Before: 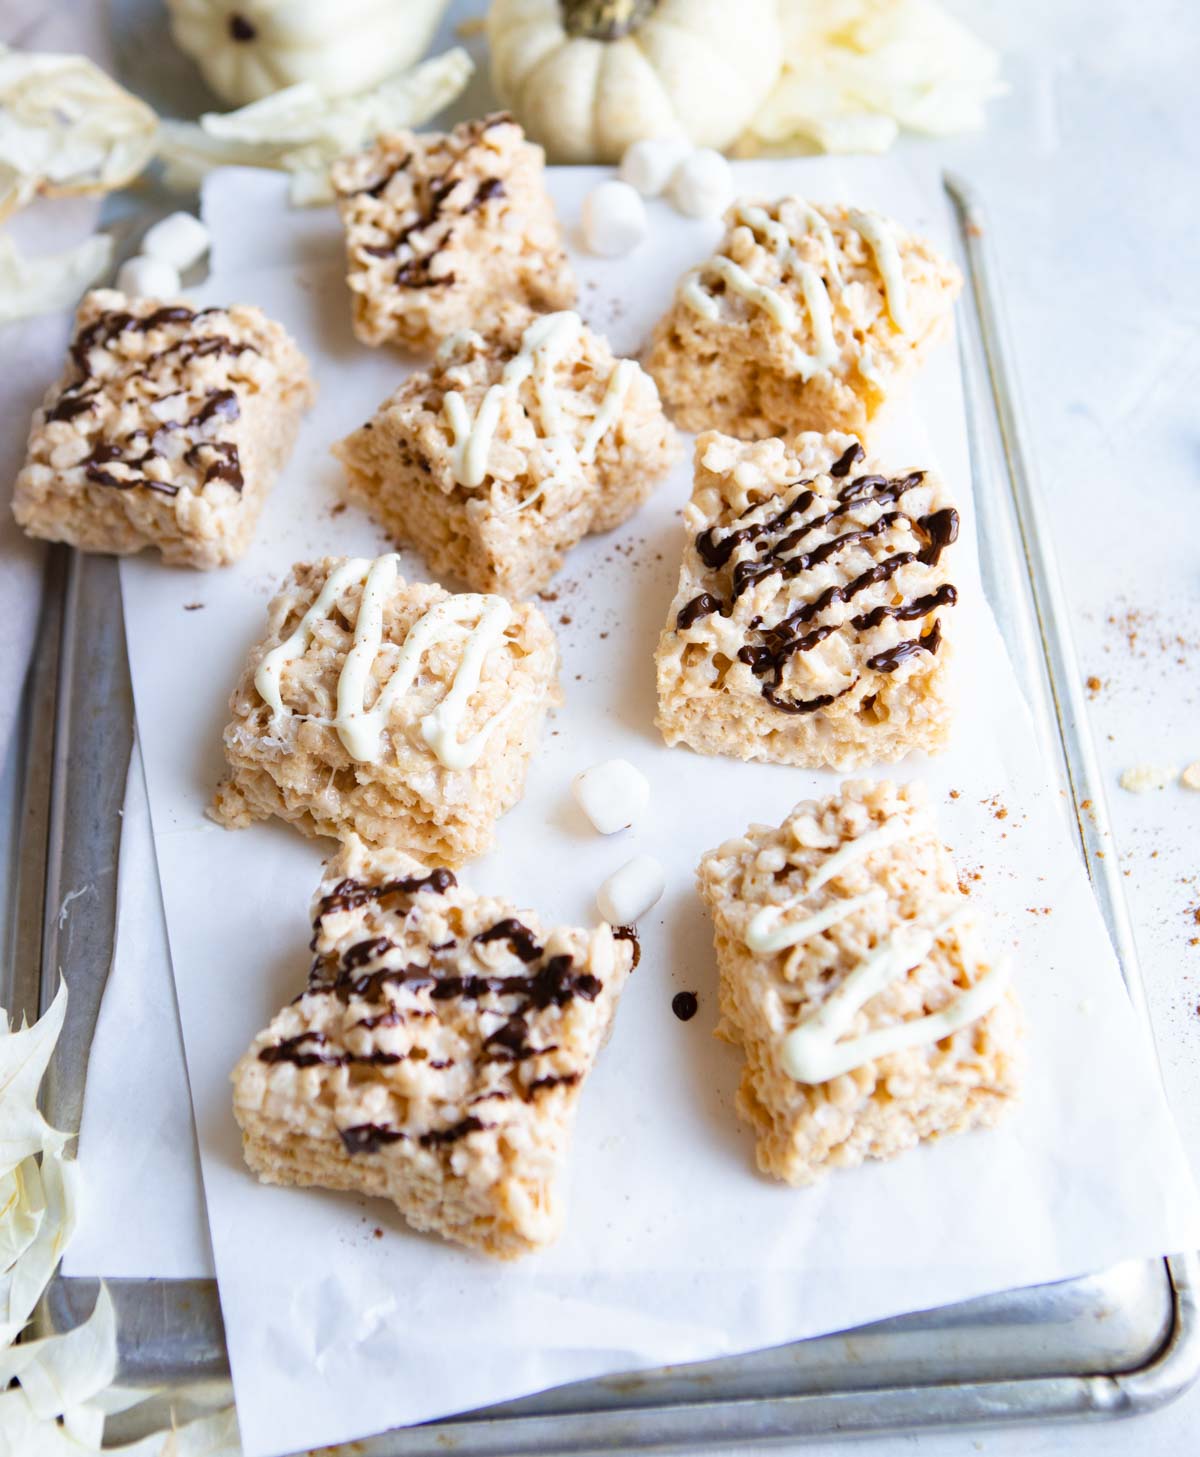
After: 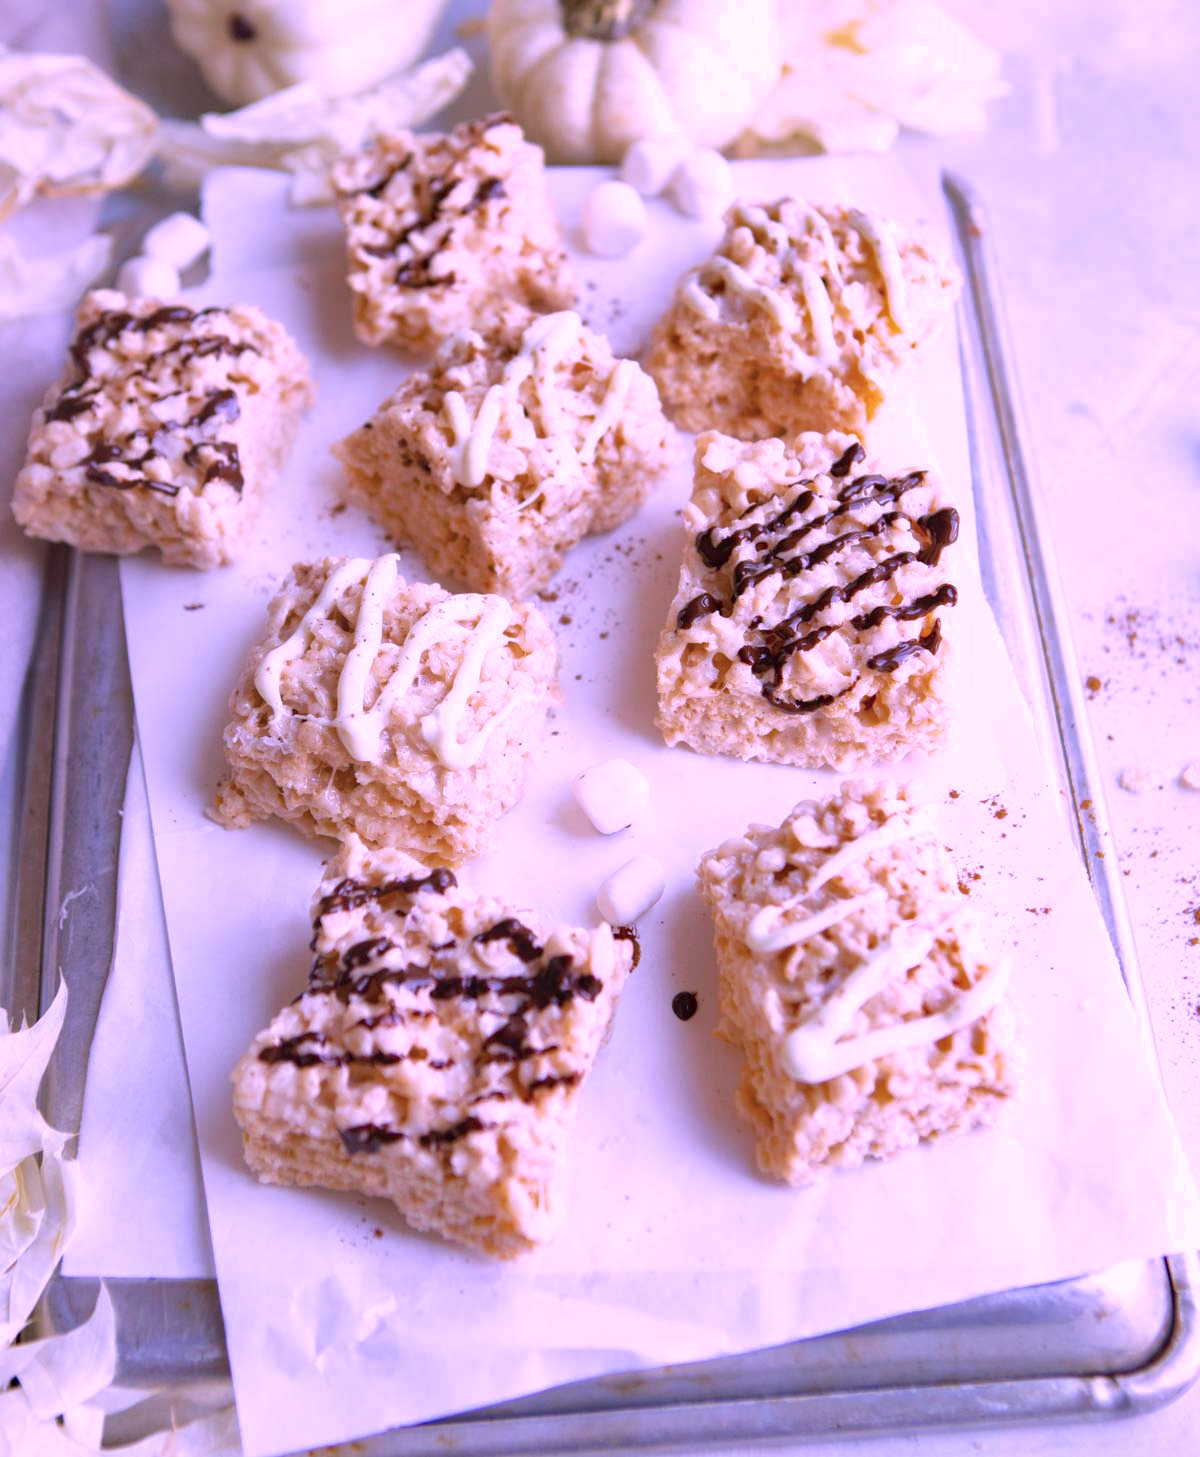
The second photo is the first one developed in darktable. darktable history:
color calibration: output R [1.107, -0.012, -0.003, 0], output B [0, 0, 1.308, 0], illuminant Planckian (black body), x 0.368, y 0.36, temperature 4274.9 K, gamut compression 0.99
shadows and highlights: highlights color adjustment 31.83%
